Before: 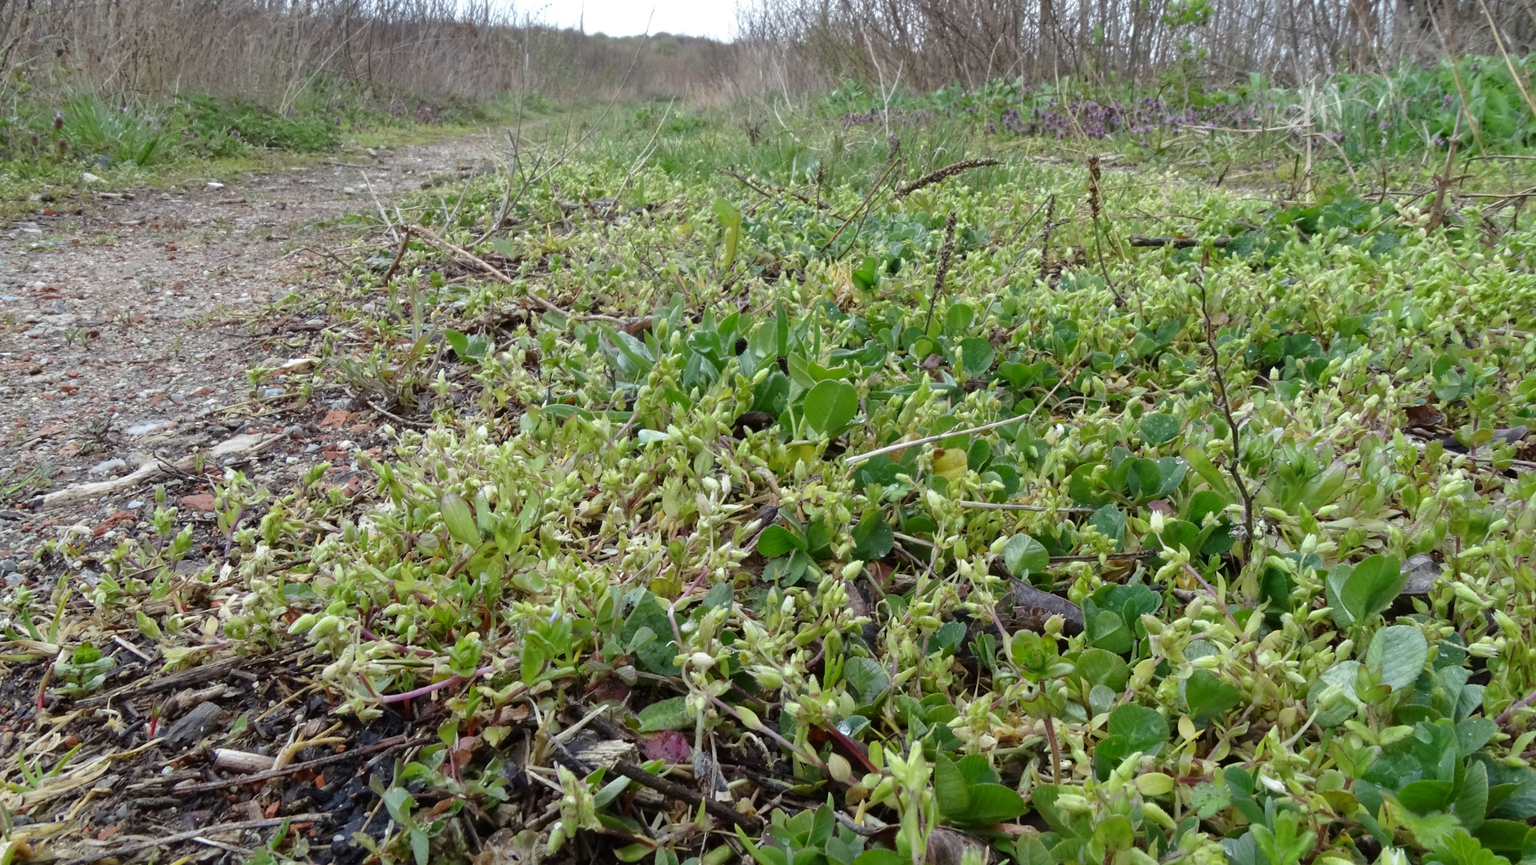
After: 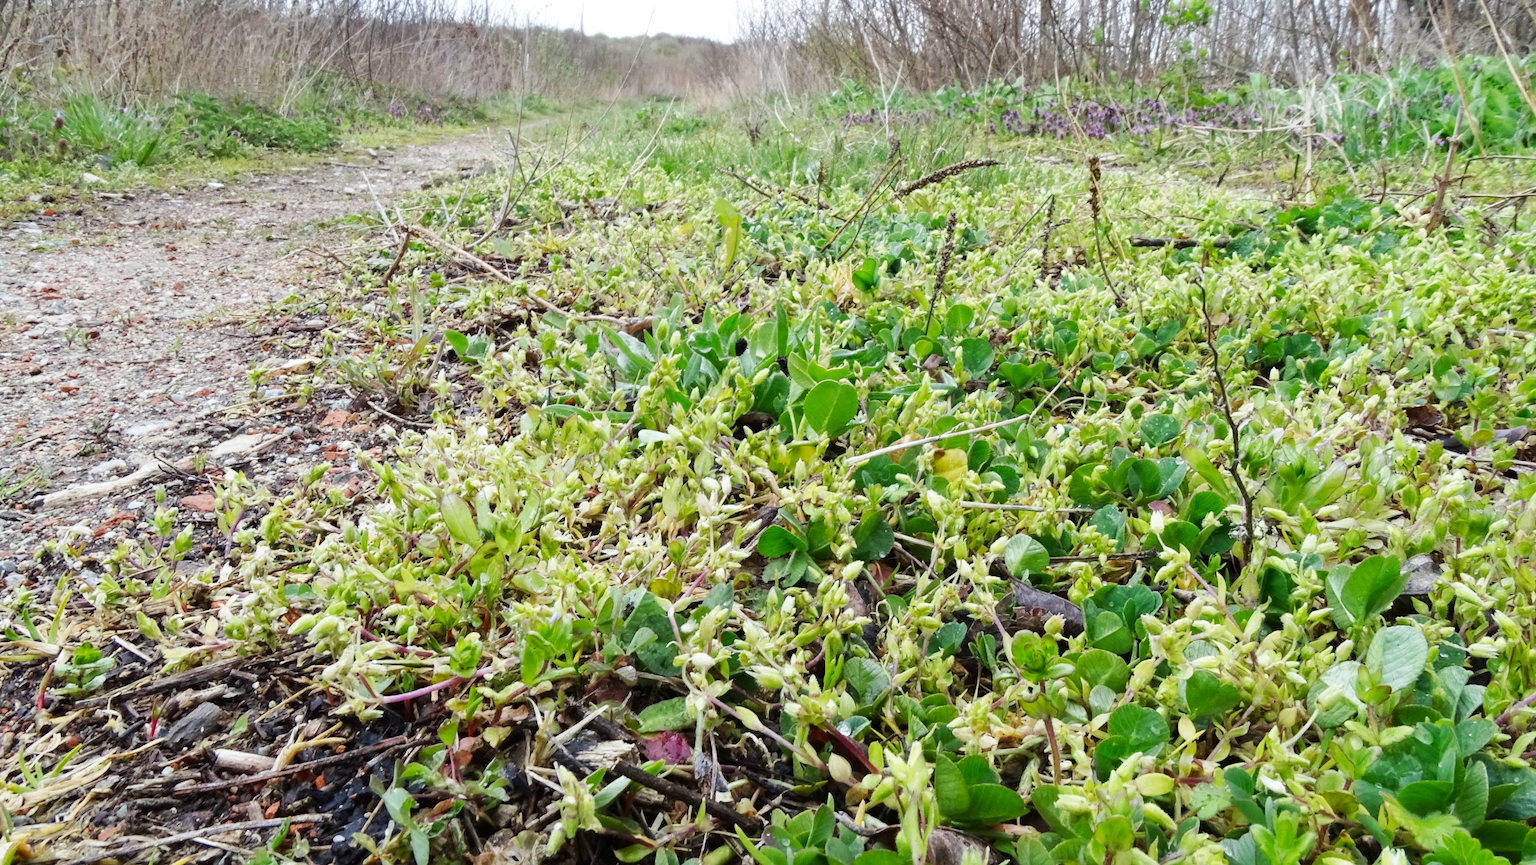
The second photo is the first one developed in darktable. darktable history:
tone curve: curves: ch0 [(0, 0) (0.055, 0.05) (0.258, 0.287) (0.434, 0.526) (0.517, 0.648) (0.745, 0.874) (1, 1)]; ch1 [(0, 0) (0.346, 0.307) (0.418, 0.383) (0.46, 0.439) (0.482, 0.493) (0.502, 0.503) (0.517, 0.514) (0.55, 0.561) (0.588, 0.603) (0.646, 0.688) (1, 1)]; ch2 [(0, 0) (0.346, 0.34) (0.431, 0.45) (0.485, 0.499) (0.5, 0.503) (0.527, 0.525) (0.545, 0.562) (0.679, 0.706) (1, 1)], preserve colors none
